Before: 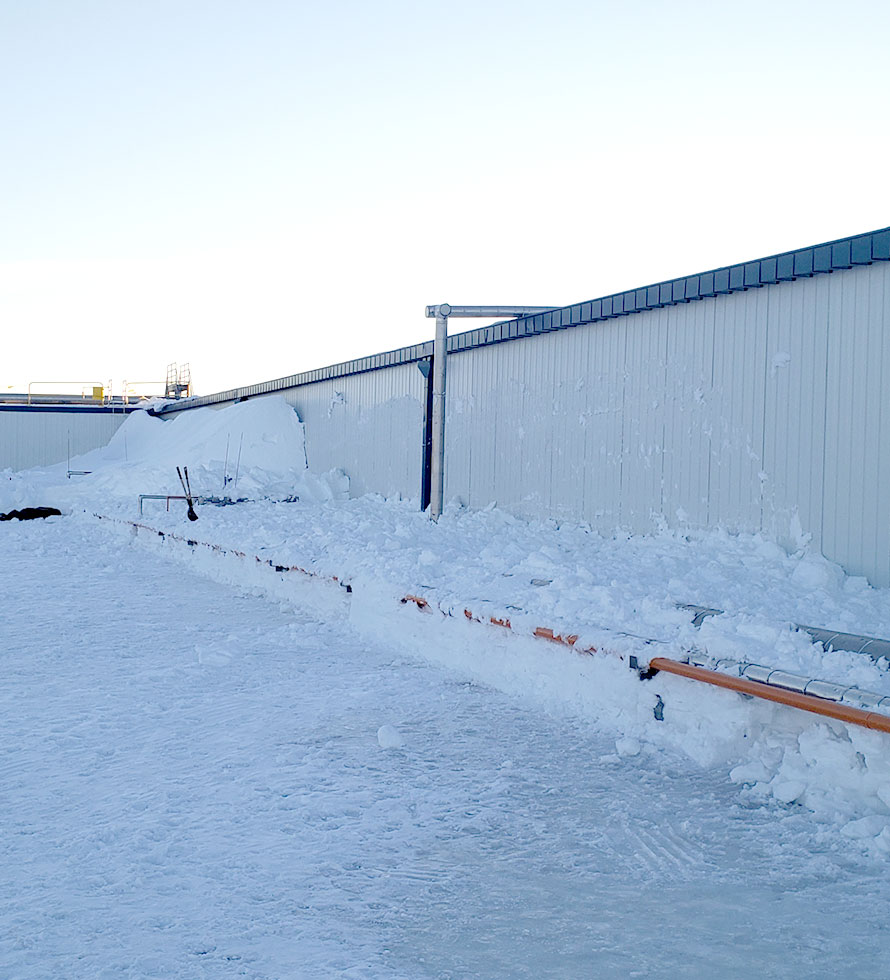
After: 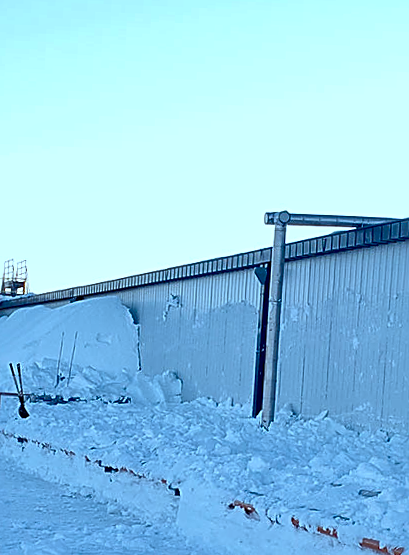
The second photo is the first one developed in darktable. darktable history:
color correction: highlights a* -10.04, highlights b* -10.37
crop: left 20.248%, top 10.86%, right 35.675%, bottom 34.321%
shadows and highlights: soften with gaussian
sharpen: on, module defaults
local contrast: mode bilateral grid, contrast 20, coarseness 20, detail 150%, midtone range 0.2
rotate and perspective: rotation 2.27°, automatic cropping off
white balance: red 0.954, blue 1.079
